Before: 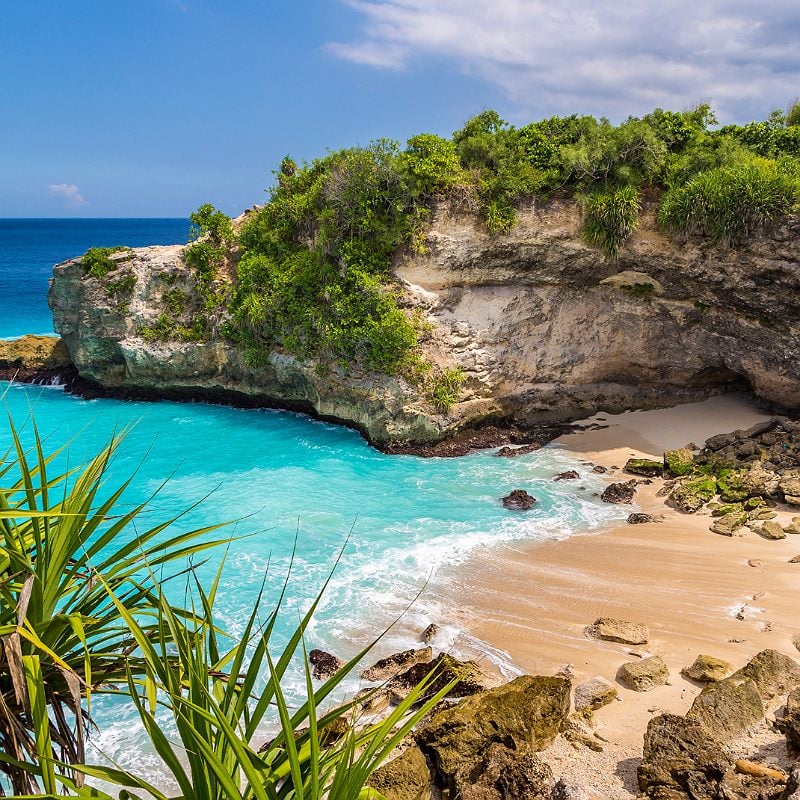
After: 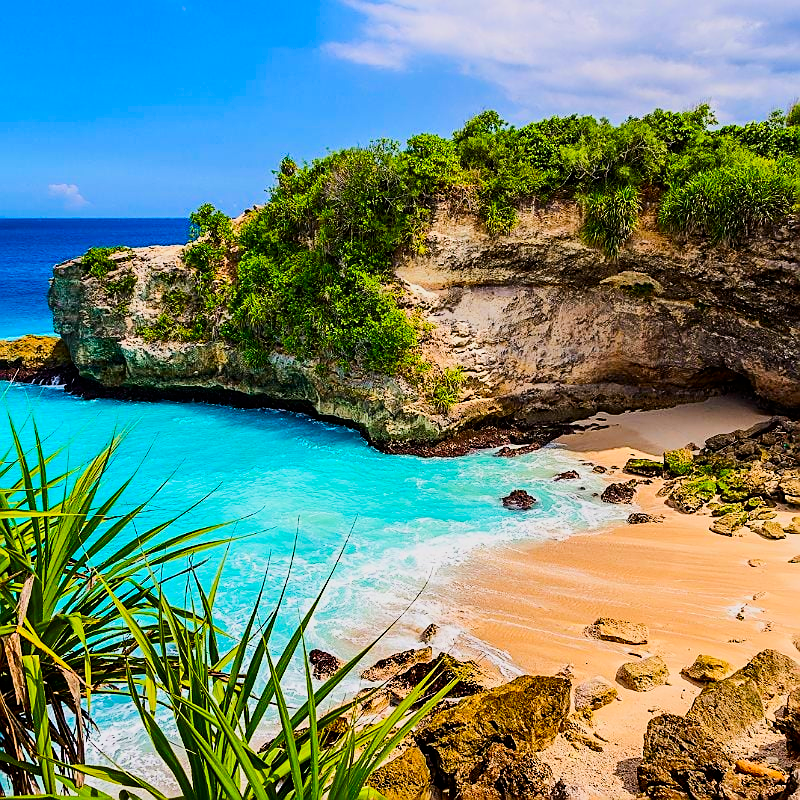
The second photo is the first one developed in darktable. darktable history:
filmic rgb: black relative exposure -7.65 EV, white relative exposure 4.56 EV, hardness 3.61
contrast brightness saturation: contrast 0.261, brightness 0.024, saturation 0.881
sharpen: on, module defaults
